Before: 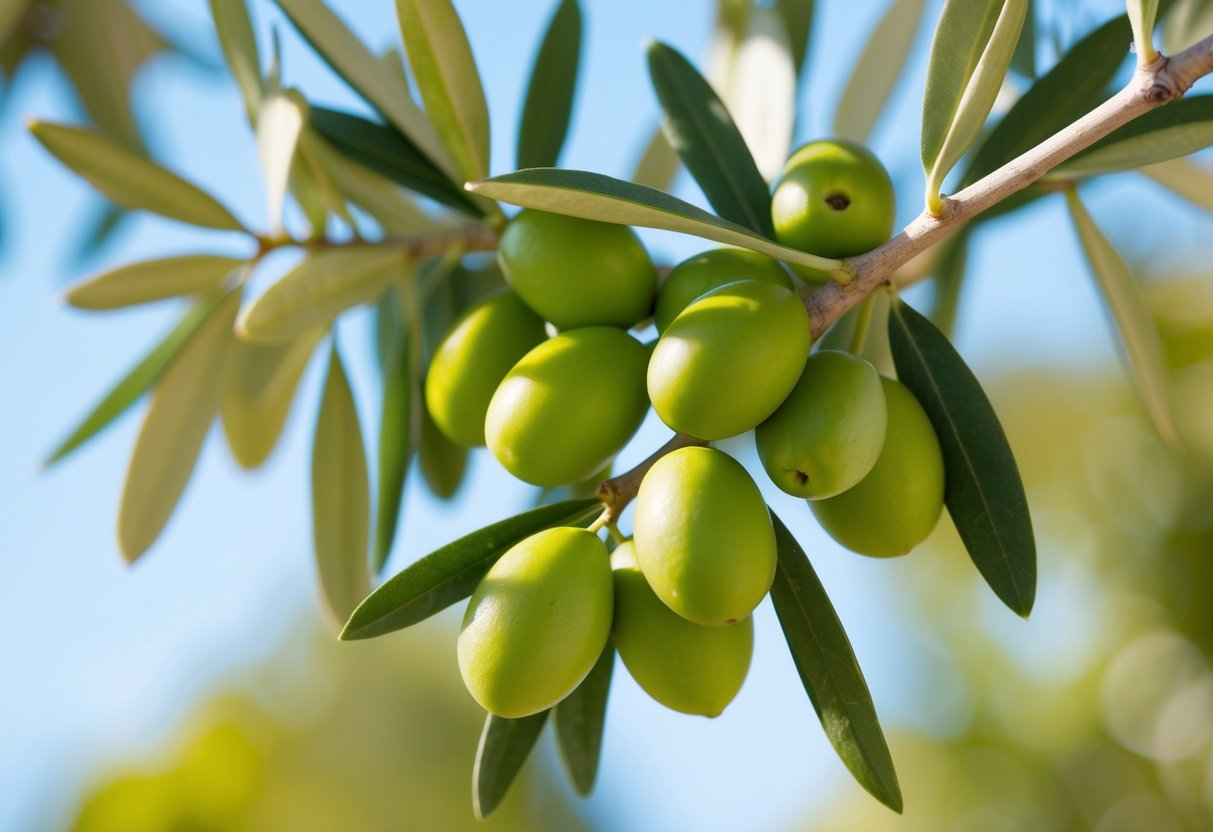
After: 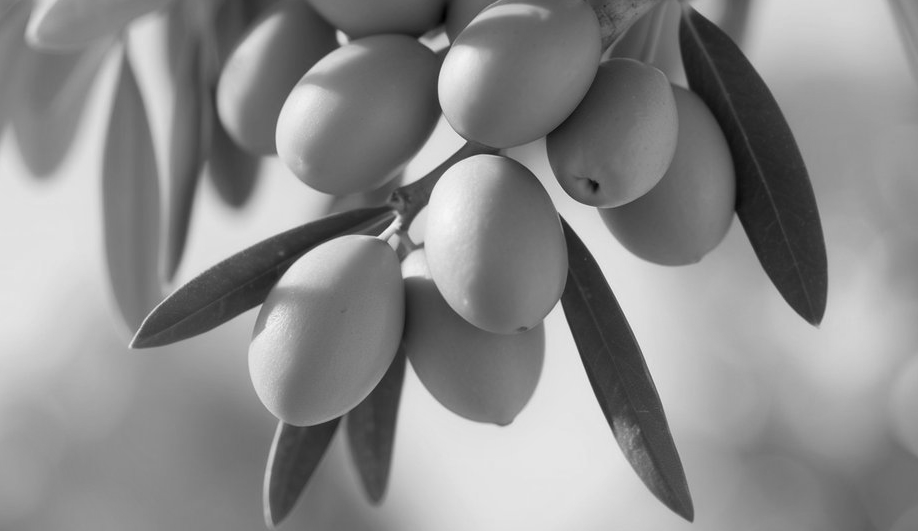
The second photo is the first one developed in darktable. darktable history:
crop and rotate: left 17.299%, top 35.115%, right 7.015%, bottom 1.024%
monochrome: size 1
